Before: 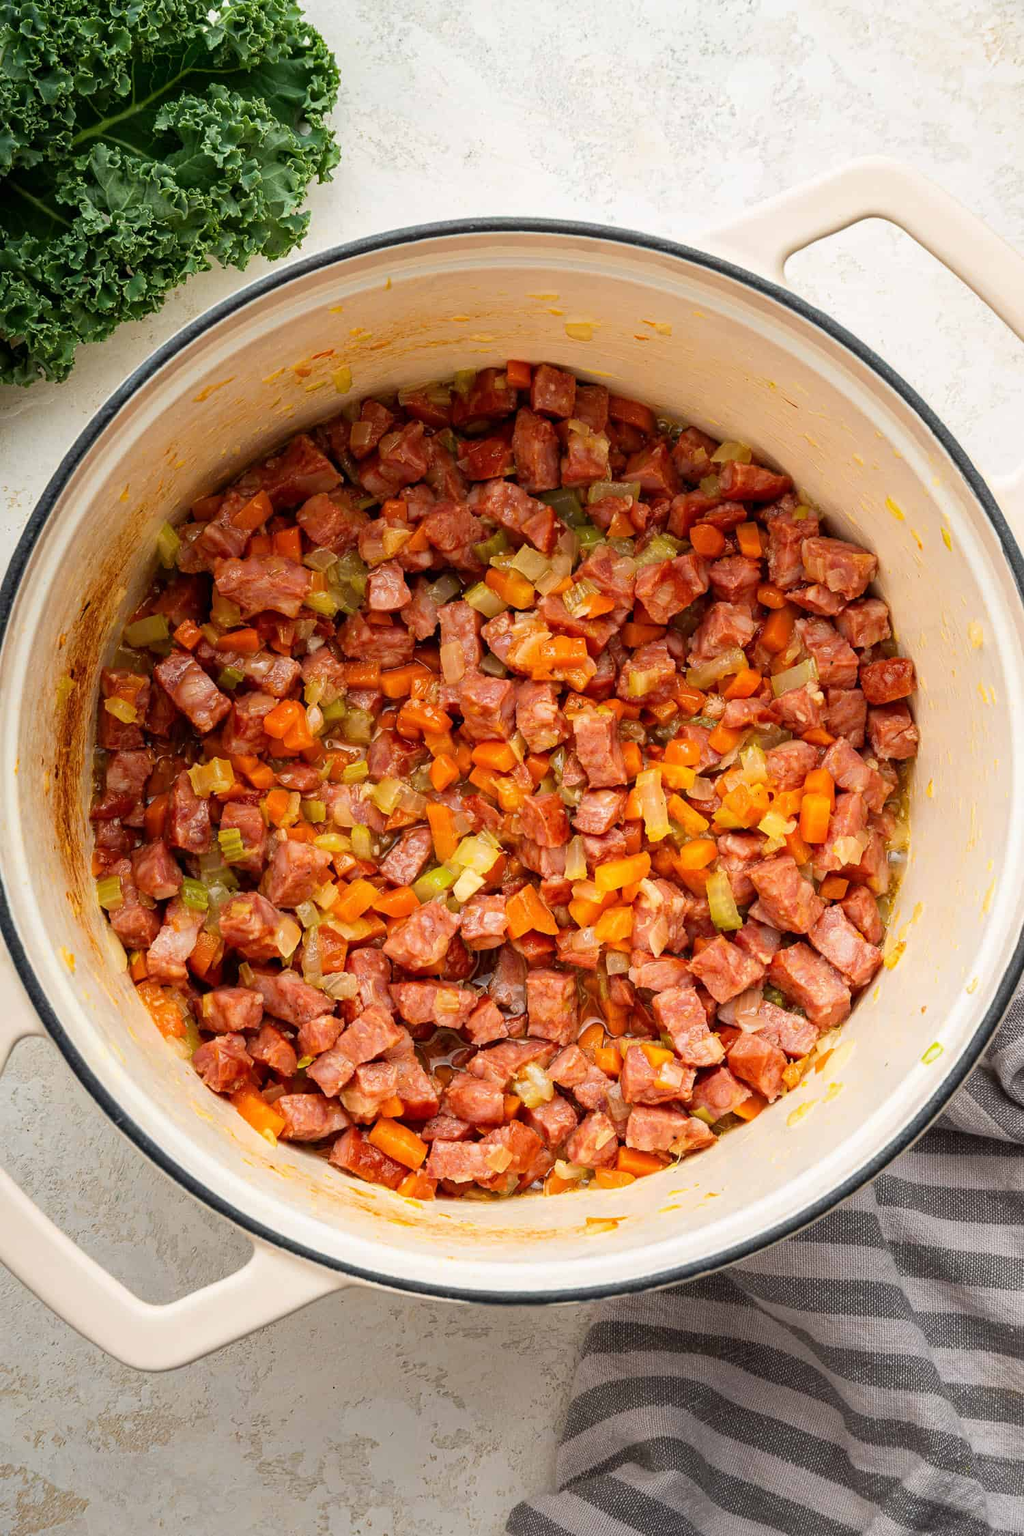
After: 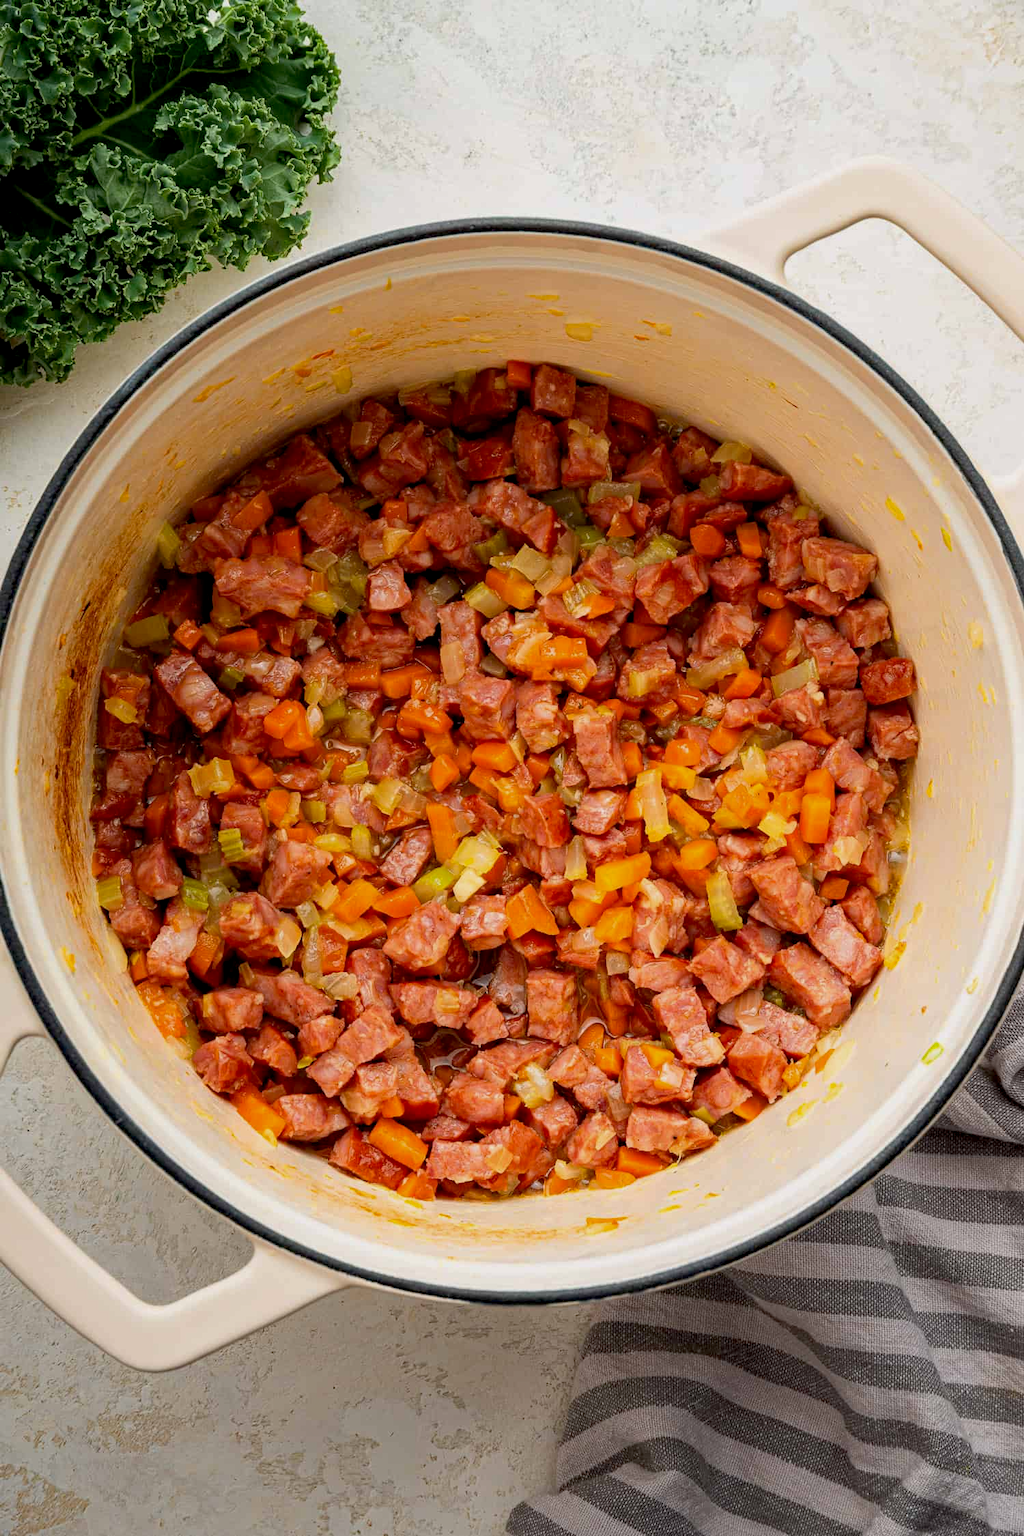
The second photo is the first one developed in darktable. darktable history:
haze removal: compatibility mode true, adaptive false
exposure: black level correction 0.006, exposure -0.226 EV, compensate exposure bias true, compensate highlight preservation false
